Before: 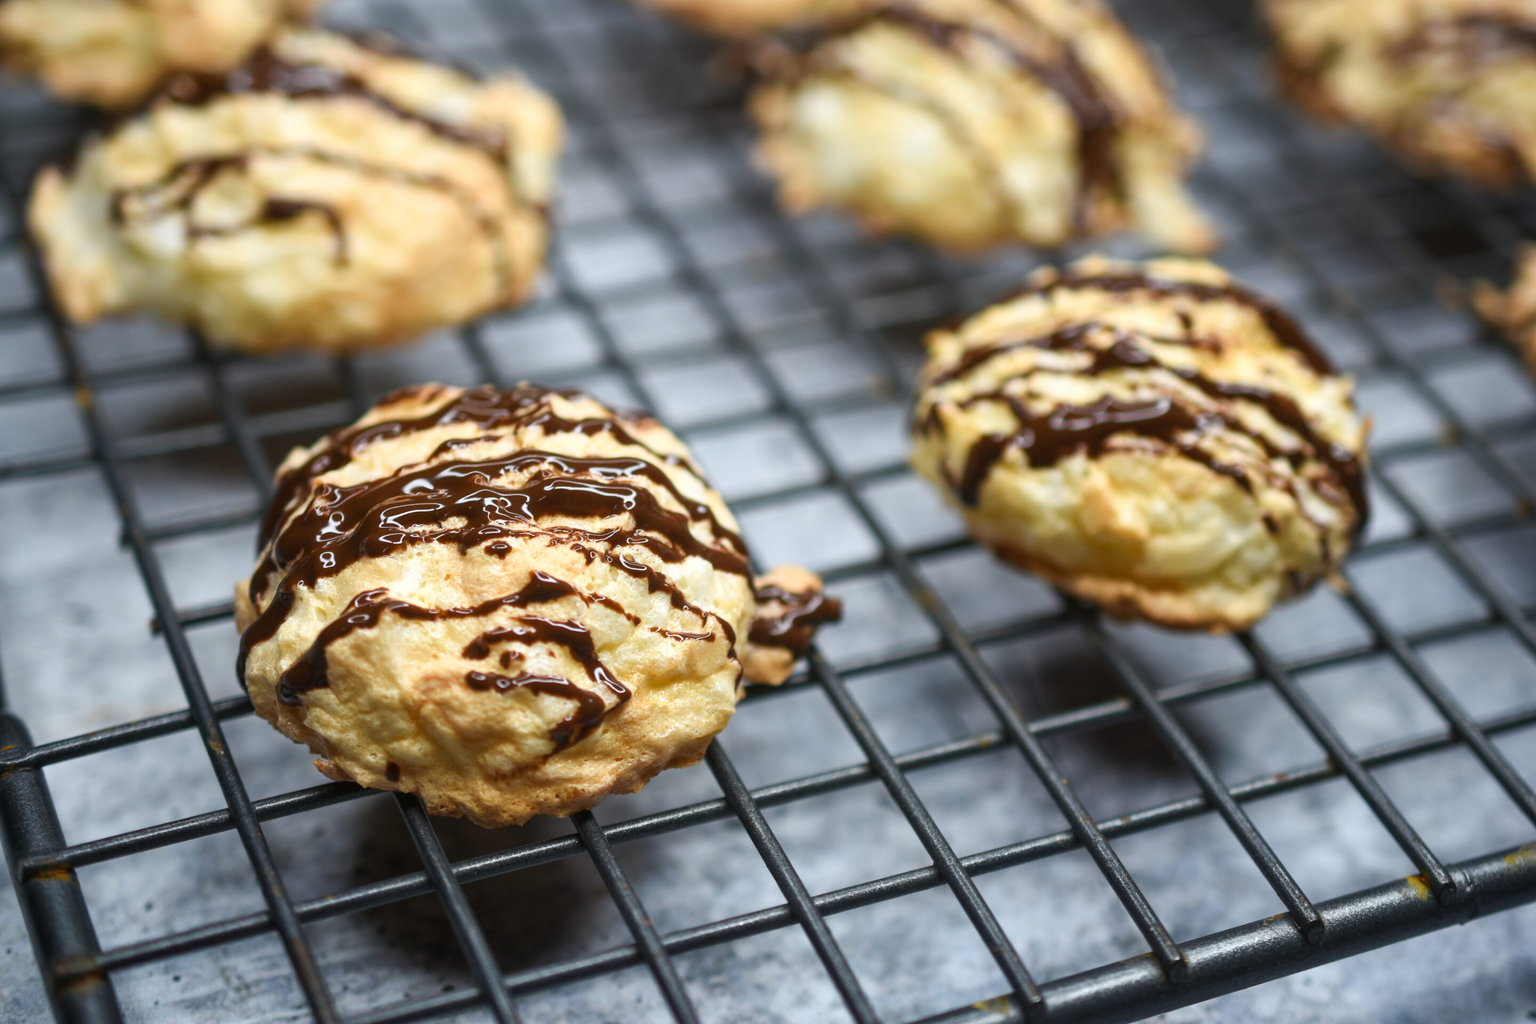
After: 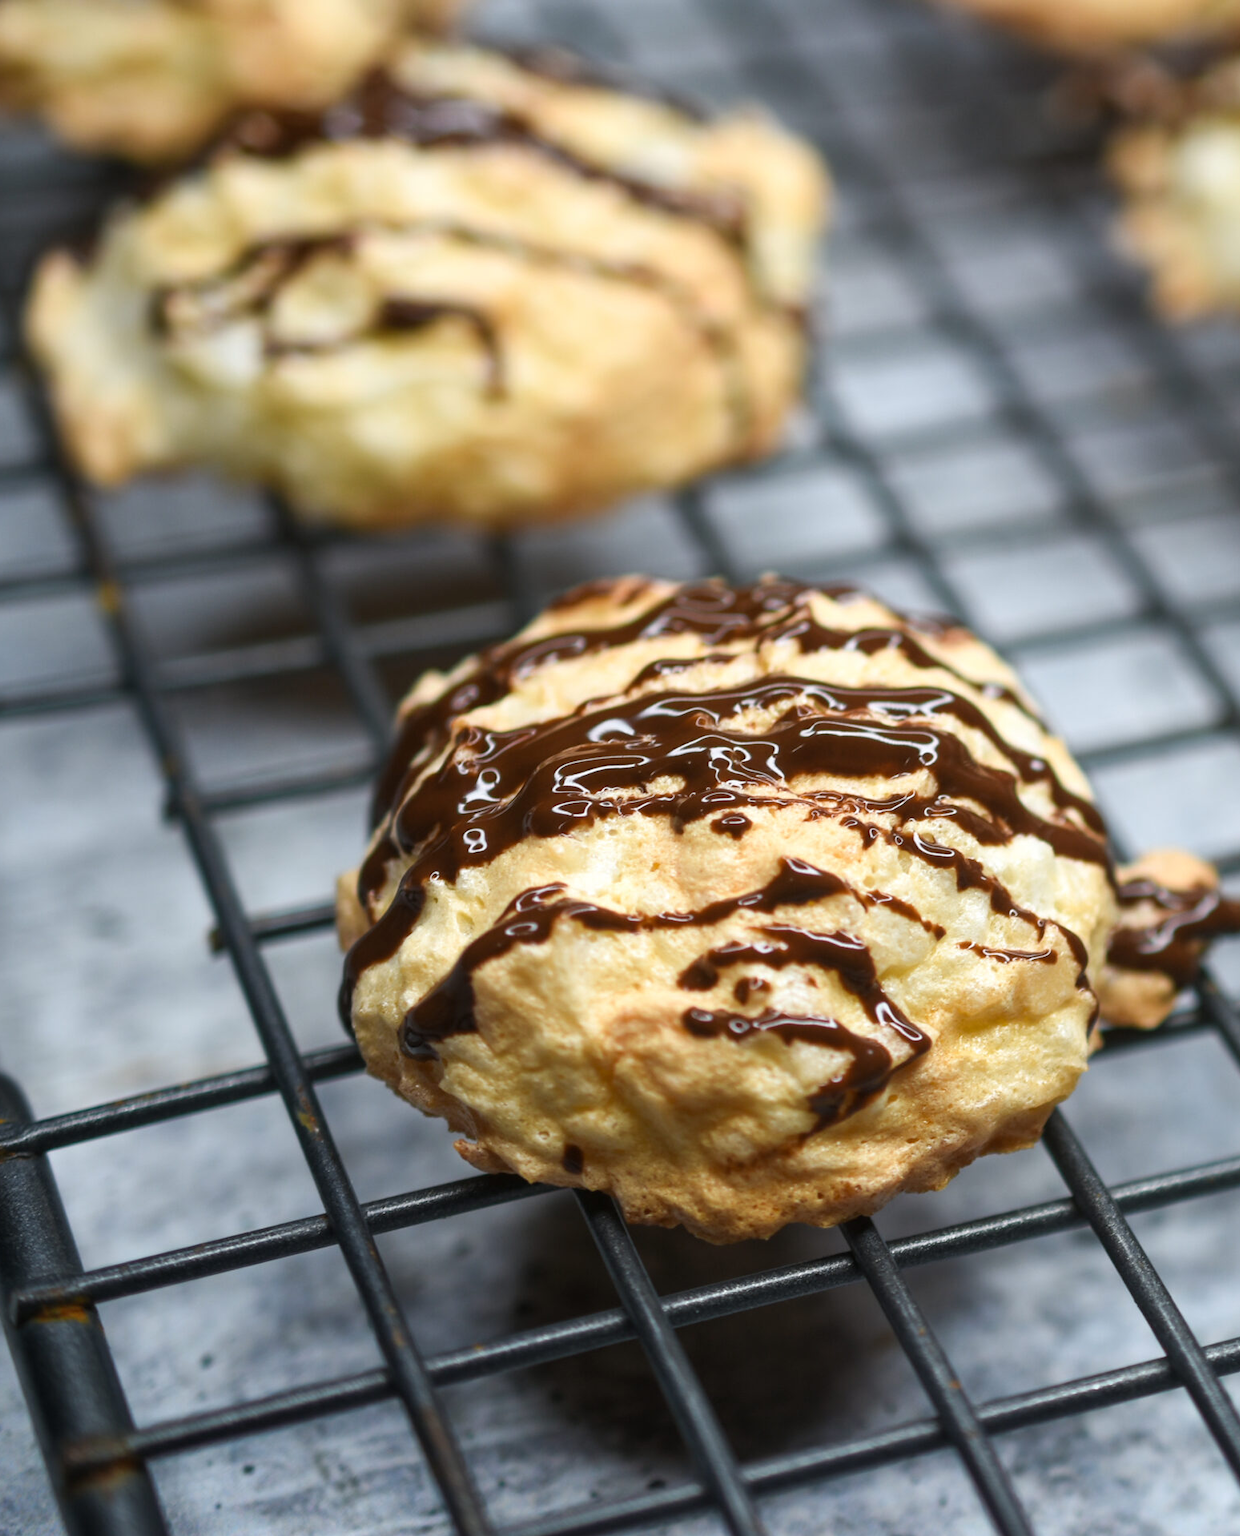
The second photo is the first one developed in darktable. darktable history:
crop: left 0.73%, right 45.46%, bottom 0.082%
